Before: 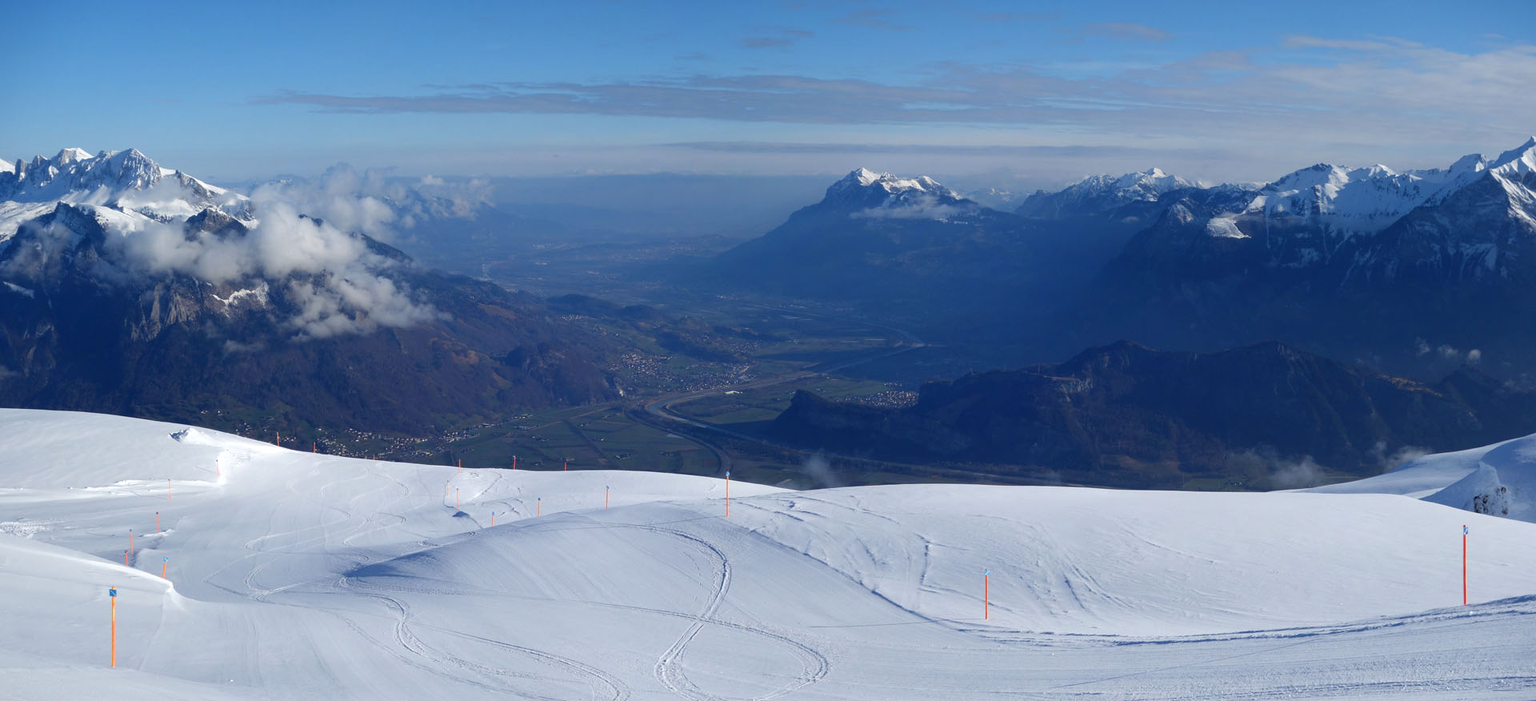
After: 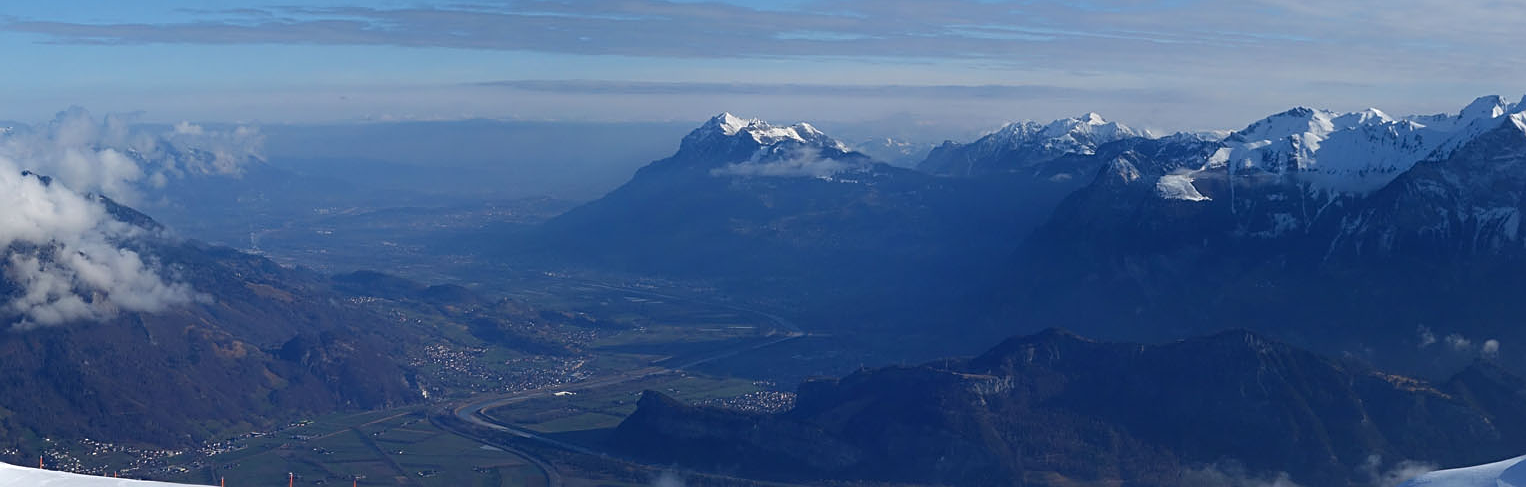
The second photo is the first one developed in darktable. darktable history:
crop: left 18.38%, top 11.092%, right 2.134%, bottom 33.217%
sharpen: on, module defaults
